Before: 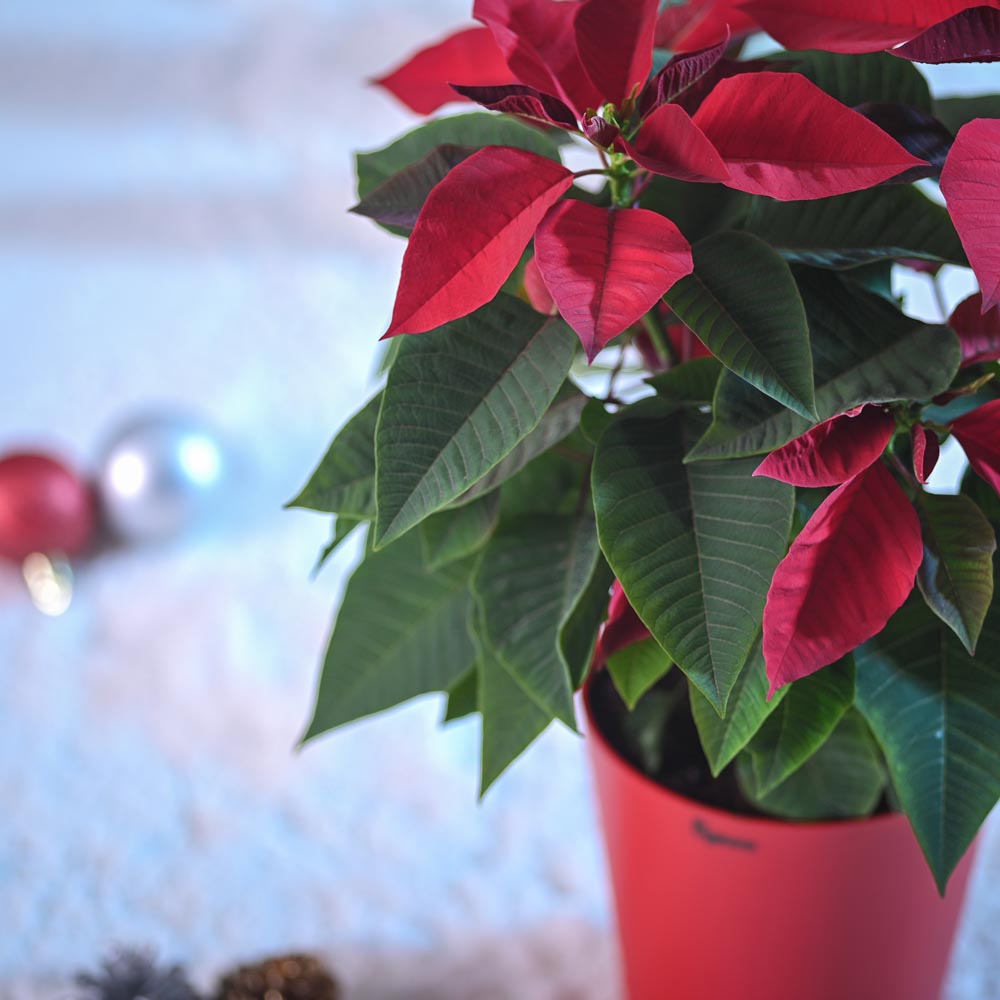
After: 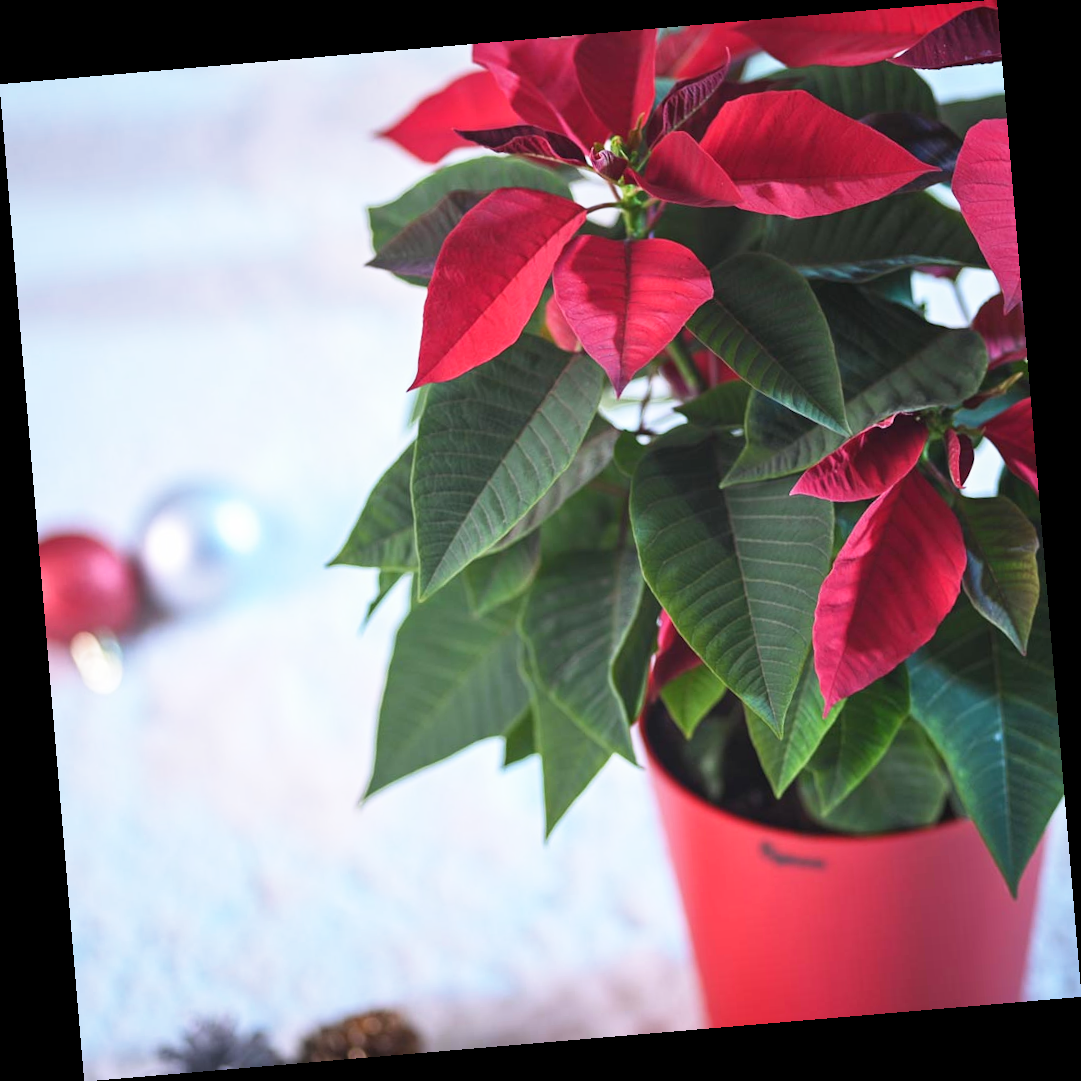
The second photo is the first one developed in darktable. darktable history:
rotate and perspective: rotation -4.86°, automatic cropping off
base curve: curves: ch0 [(0, 0) (0.579, 0.807) (1, 1)], preserve colors none
